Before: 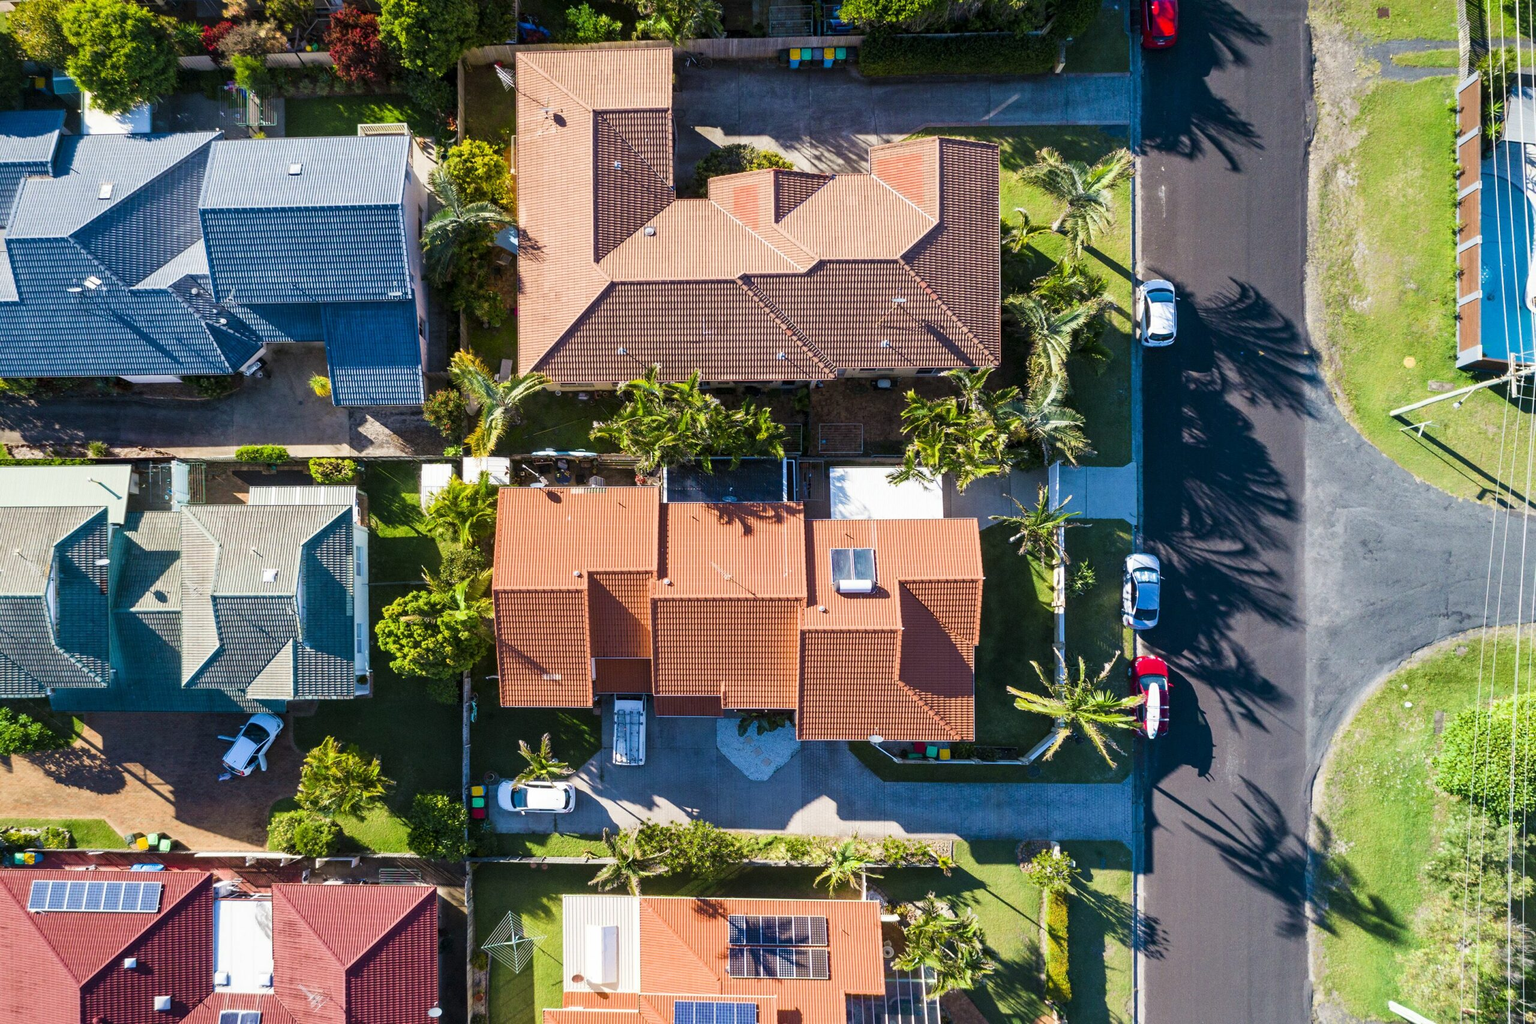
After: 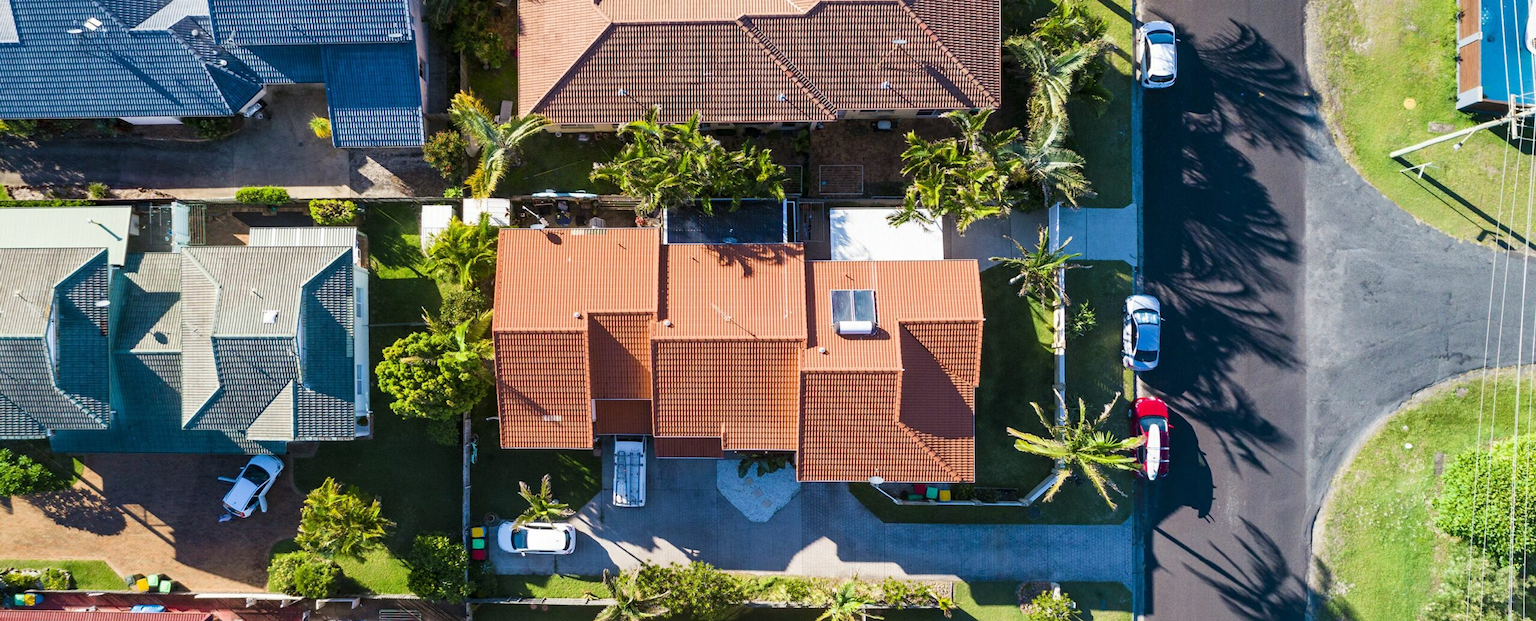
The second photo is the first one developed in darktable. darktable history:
crop and rotate: top 25.361%, bottom 13.947%
